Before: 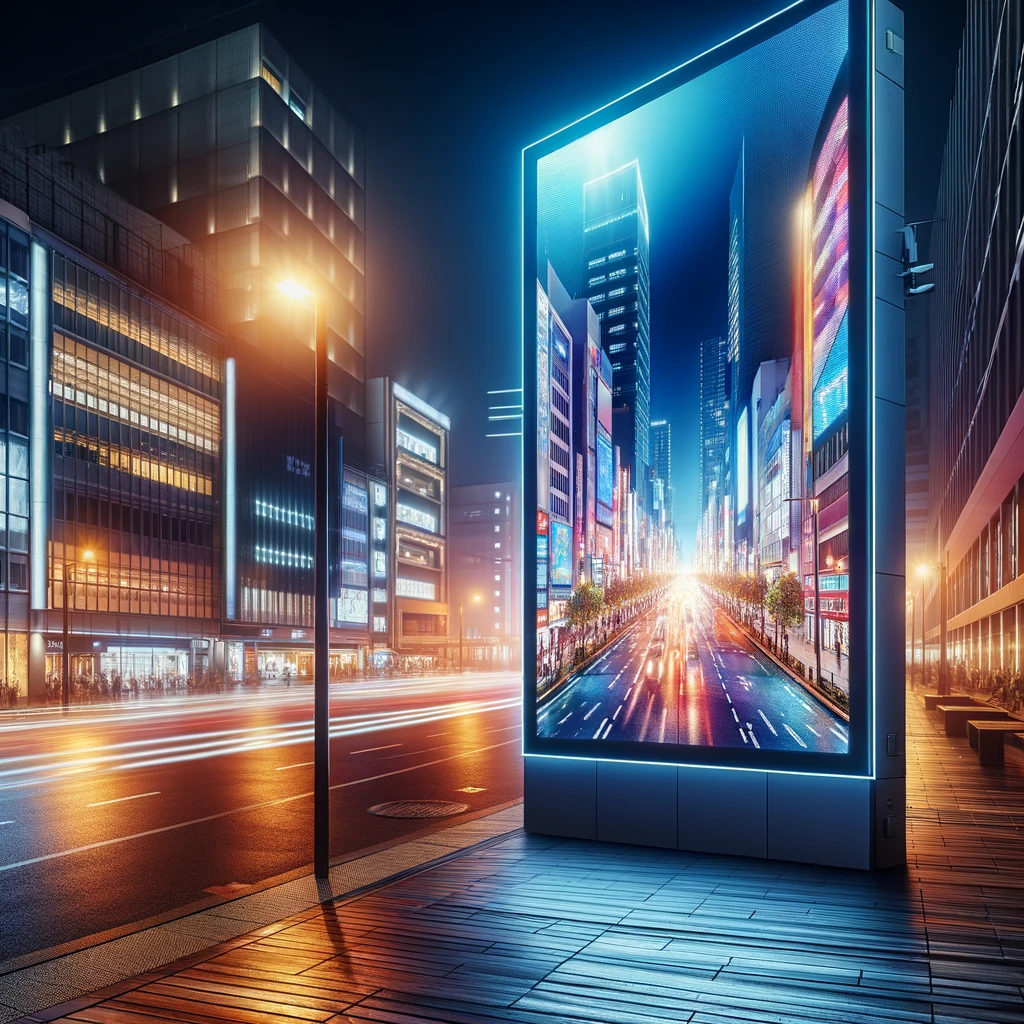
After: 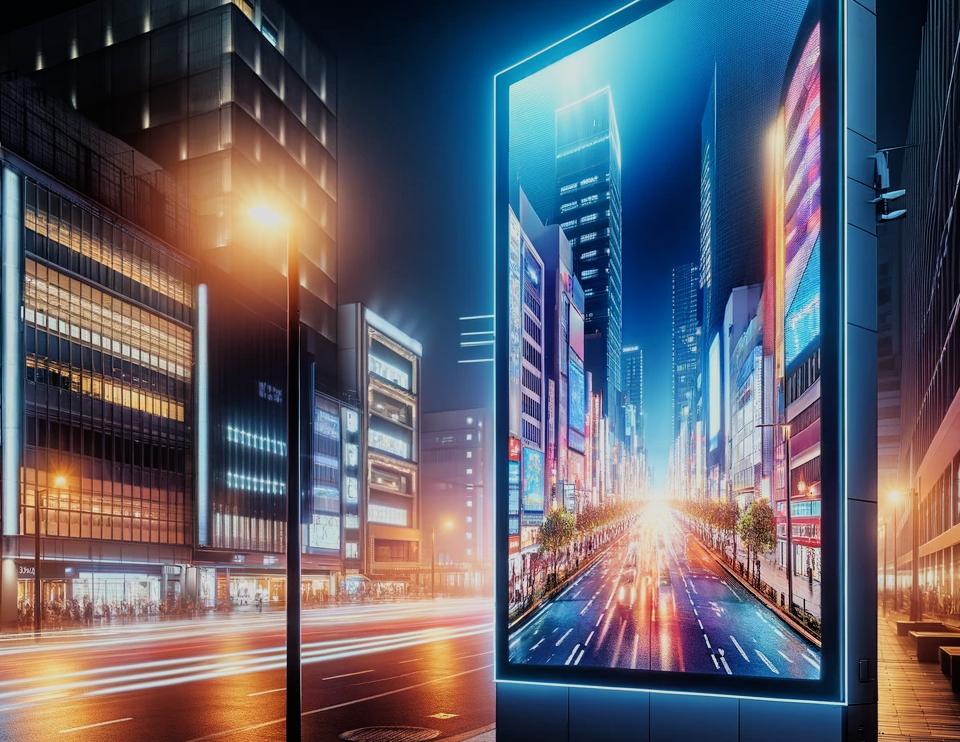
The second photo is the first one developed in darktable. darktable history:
filmic rgb: black relative exposure -7.75 EV, white relative exposure 4.4 EV, threshold 3 EV, hardness 3.76, latitude 50%, contrast 1.1, color science v5 (2021), contrast in shadows safe, contrast in highlights safe, enable highlight reconstruction true
crop: left 2.737%, top 7.287%, right 3.421%, bottom 20.179%
